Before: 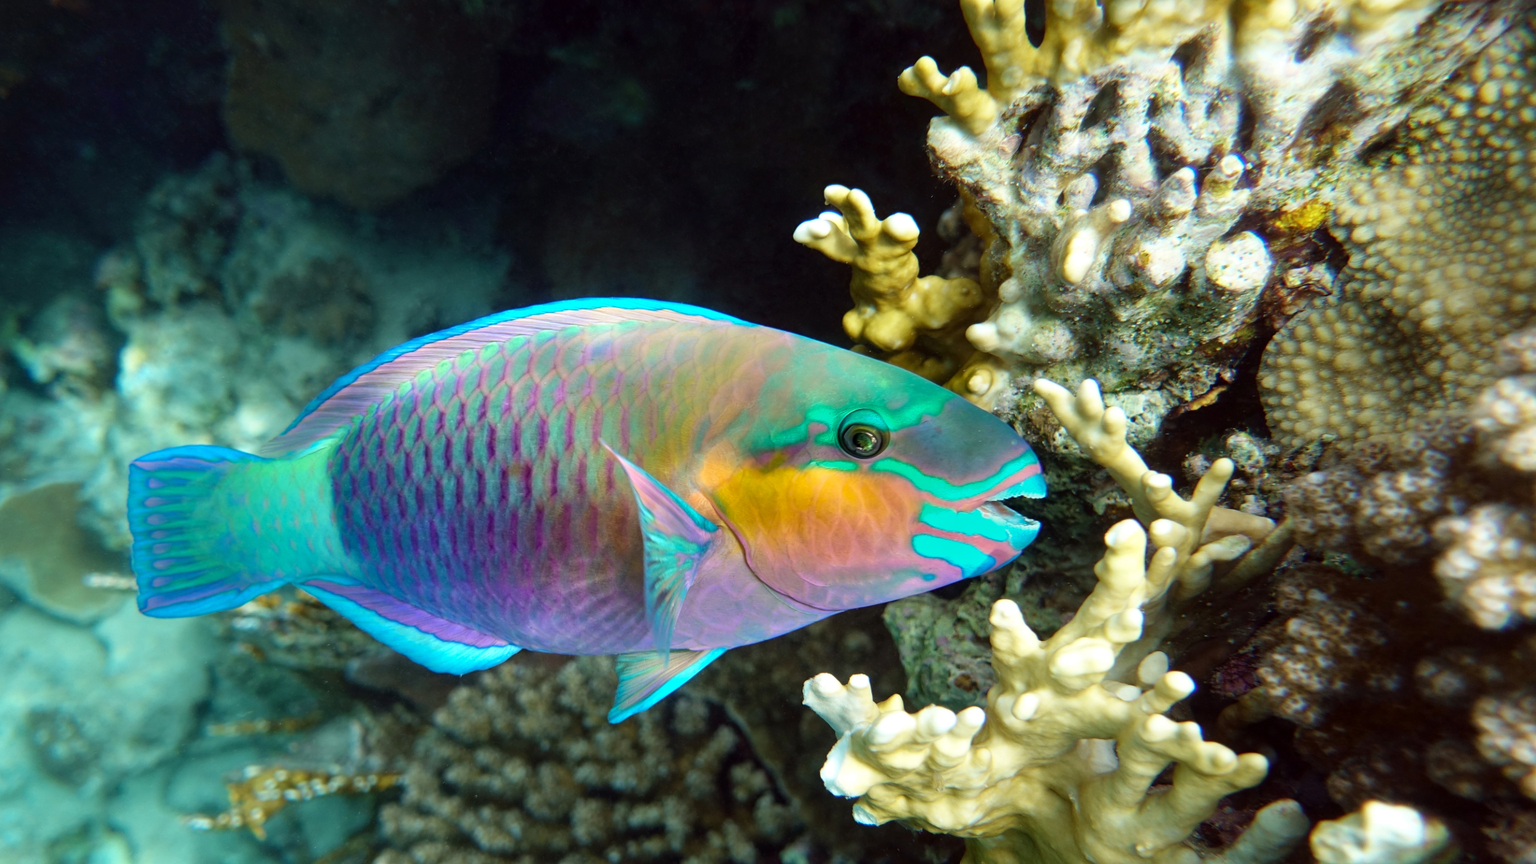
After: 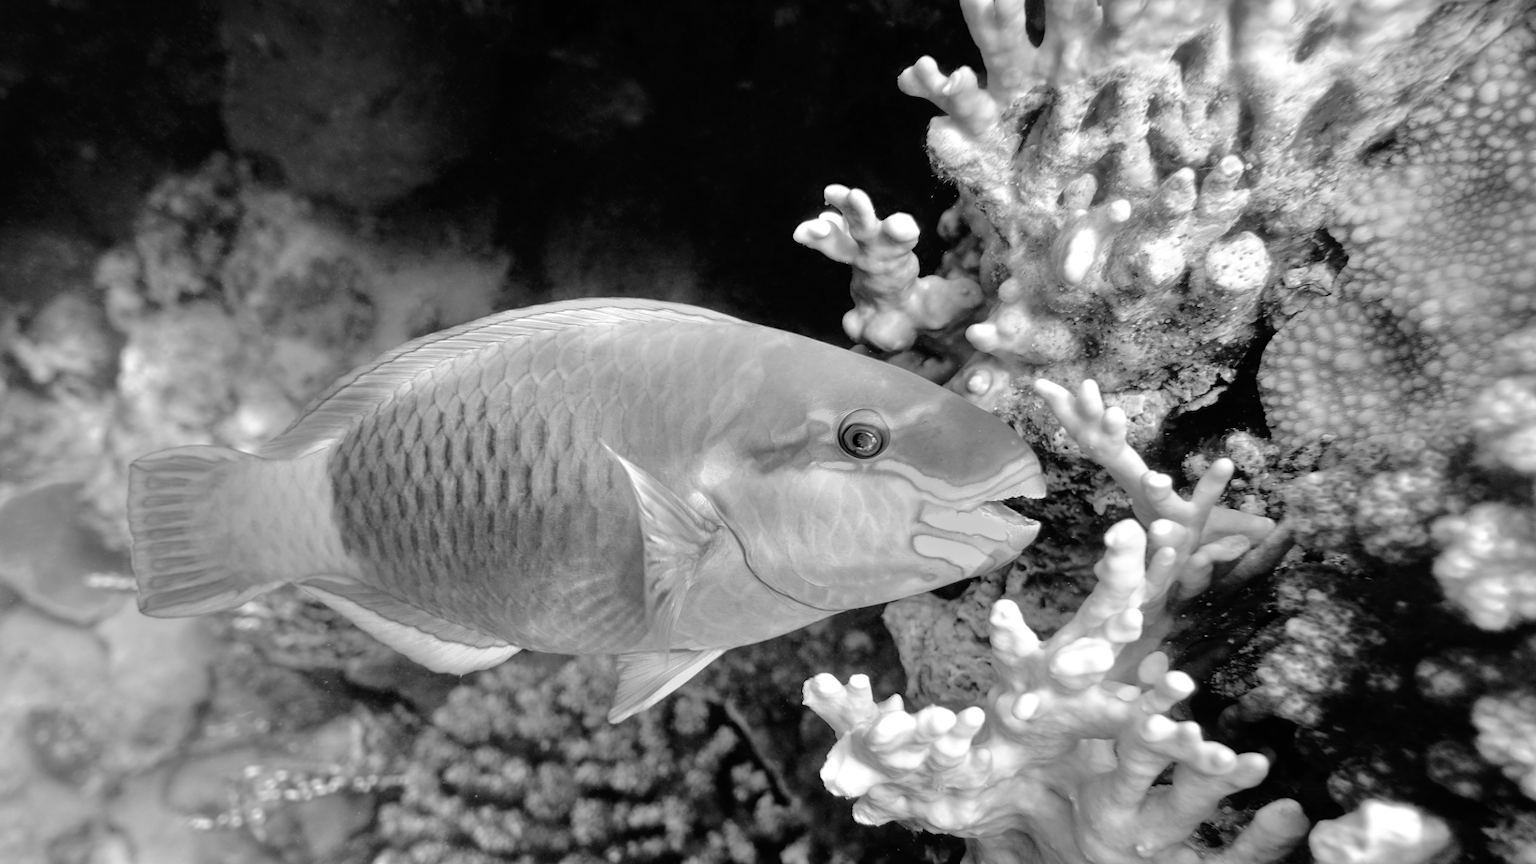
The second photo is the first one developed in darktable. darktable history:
tone curve: curves: ch0 [(0, 0) (0.003, 0.002) (0.011, 0.006) (0.025, 0.013) (0.044, 0.019) (0.069, 0.032) (0.1, 0.056) (0.136, 0.095) (0.177, 0.144) (0.224, 0.193) (0.277, 0.26) (0.335, 0.331) (0.399, 0.405) (0.468, 0.479) (0.543, 0.552) (0.623, 0.624) (0.709, 0.699) (0.801, 0.772) (0.898, 0.856) (1, 1)], preserve colors none
tone equalizer: -7 EV 0.148 EV, -6 EV 0.611 EV, -5 EV 1.11 EV, -4 EV 1.31 EV, -3 EV 1.16 EV, -2 EV 0.6 EV, -1 EV 0.167 EV, mask exposure compensation -0.492 EV
color zones: curves: ch0 [(0.004, 0.588) (0.116, 0.636) (0.259, 0.476) (0.423, 0.464) (0.75, 0.5)]; ch1 [(0, 0) (0.143, 0) (0.286, 0) (0.429, 0) (0.571, 0) (0.714, 0) (0.857, 0)]
